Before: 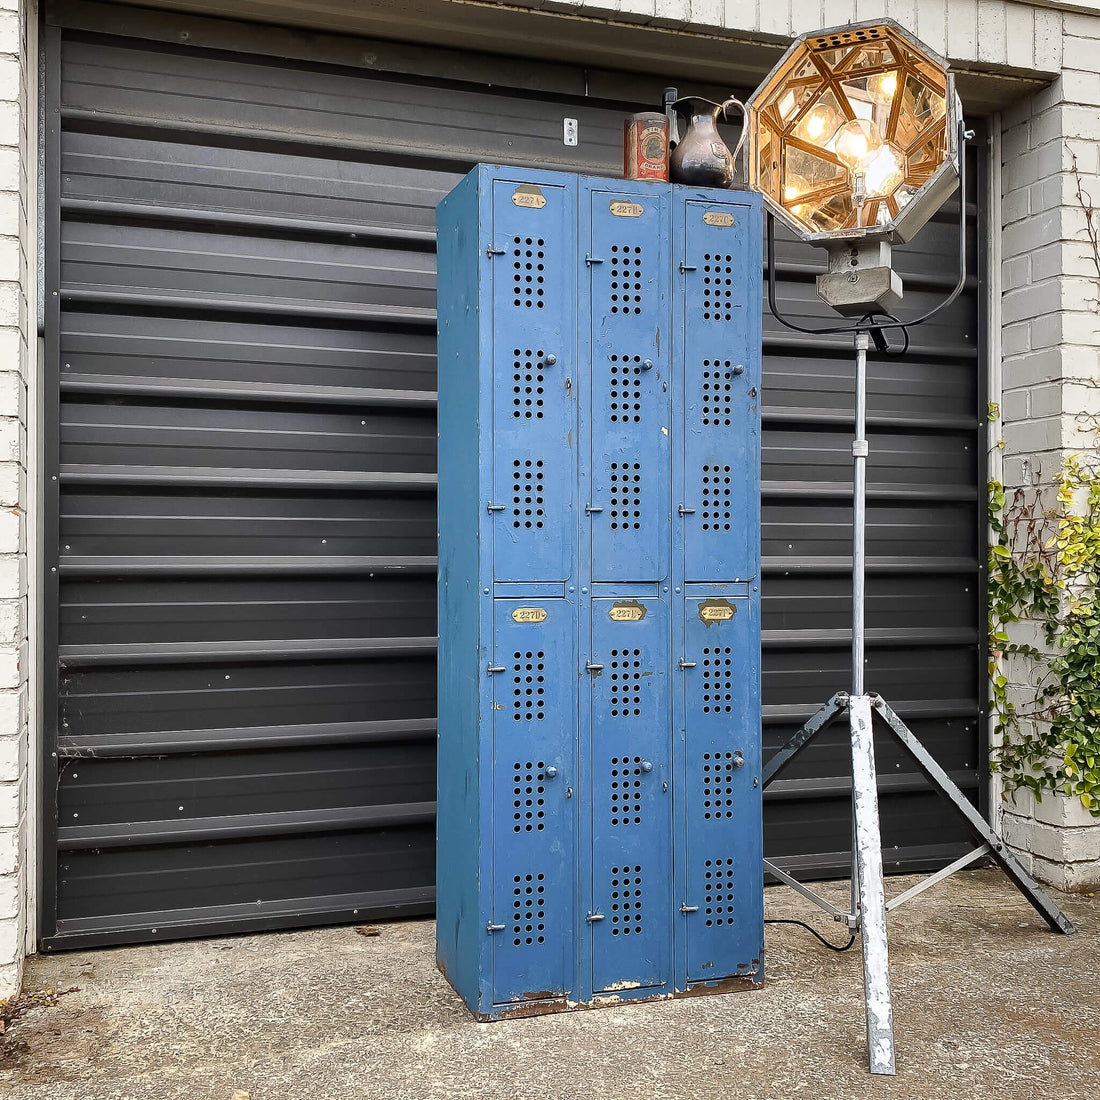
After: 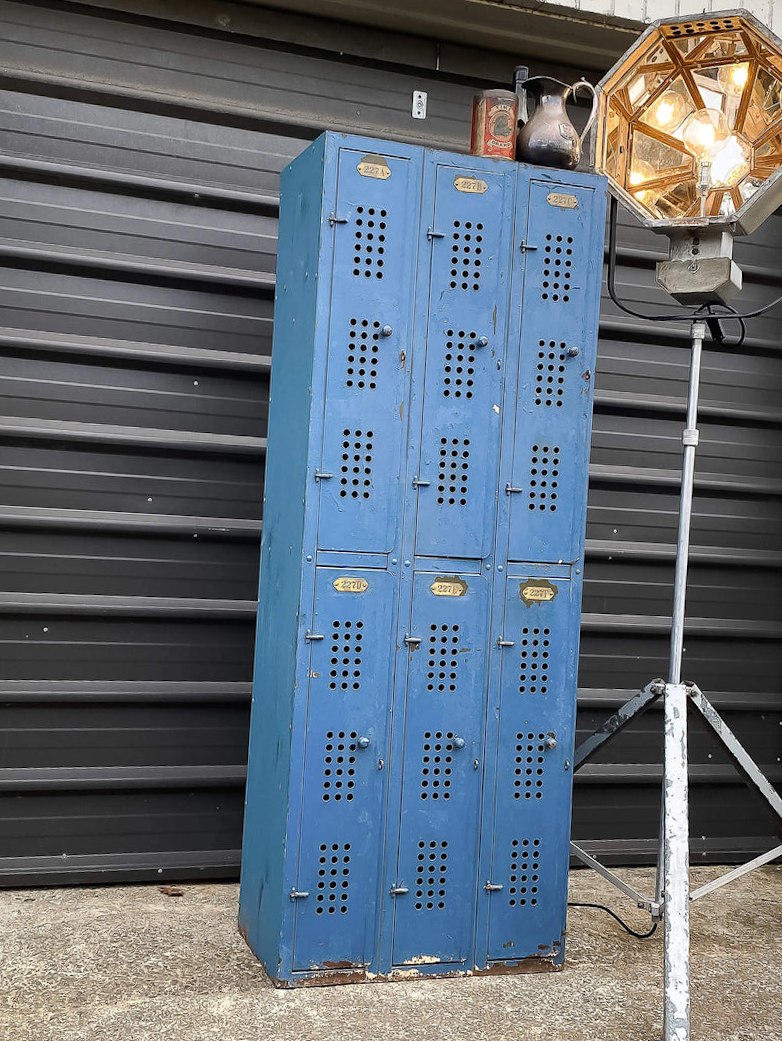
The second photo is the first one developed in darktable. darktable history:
crop and rotate: angle -3.28°, left 14.08%, top 0.023%, right 10.827%, bottom 0.045%
